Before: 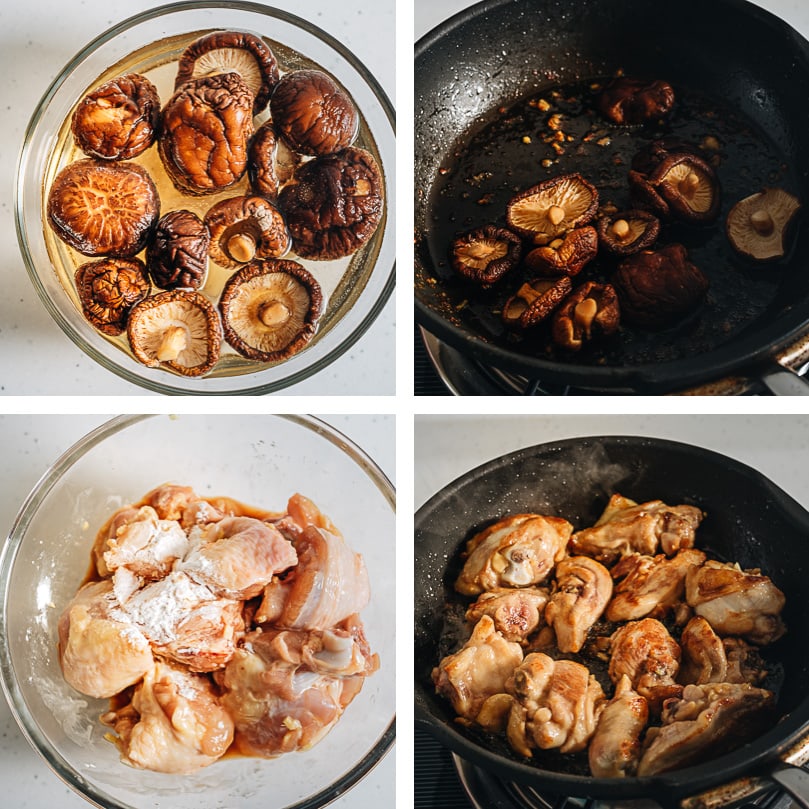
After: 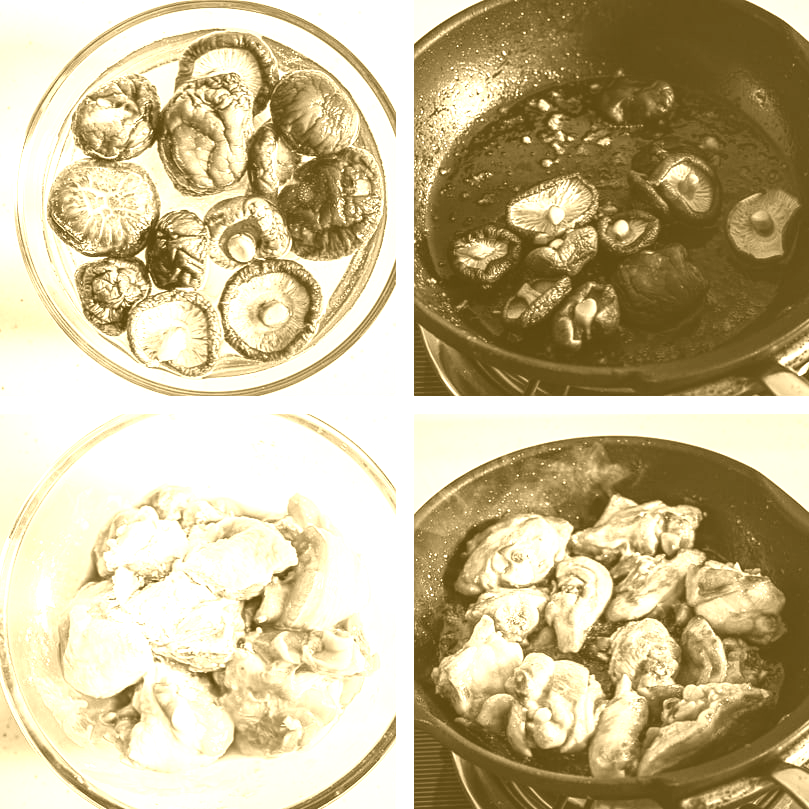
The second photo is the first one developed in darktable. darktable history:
contrast brightness saturation: contrast 0.2, brightness 0.15, saturation 0.14
color calibration: illuminant as shot in camera, x 0.358, y 0.373, temperature 4628.91 K
colorize: hue 36°, source mix 100%
local contrast: highlights 100%, shadows 100%, detail 131%, midtone range 0.2
